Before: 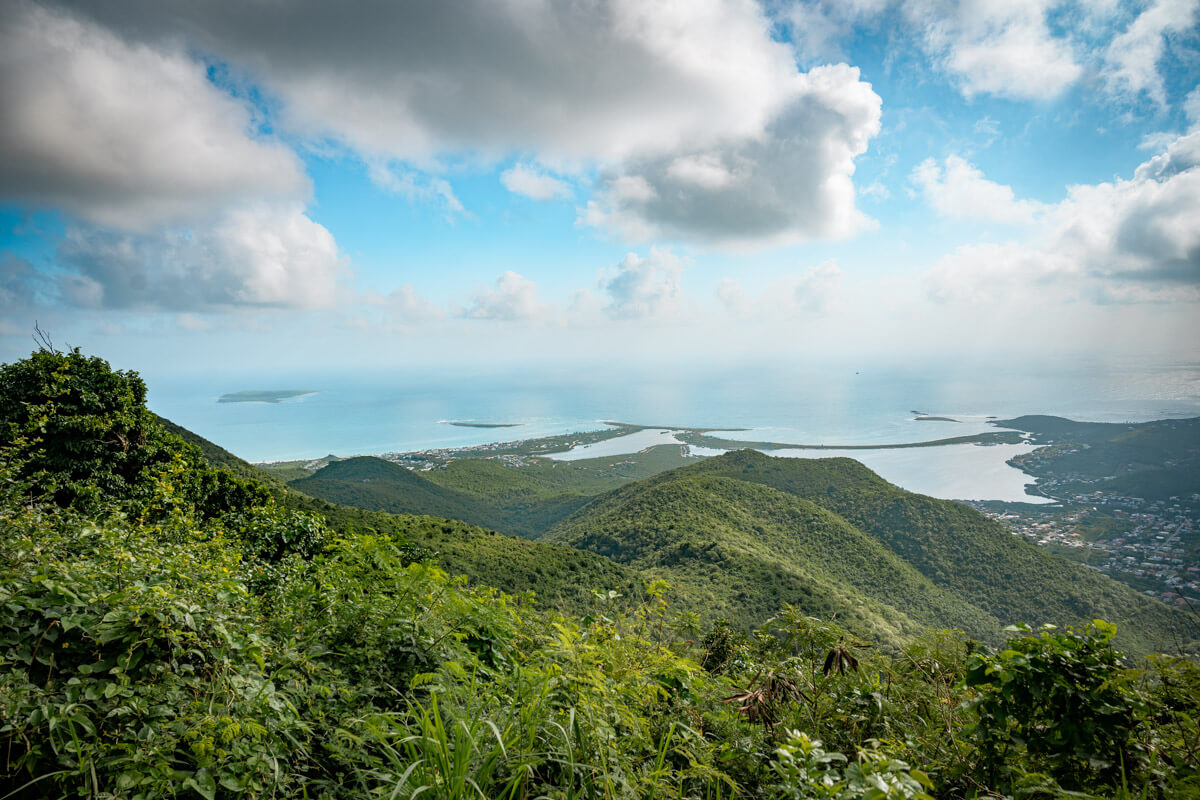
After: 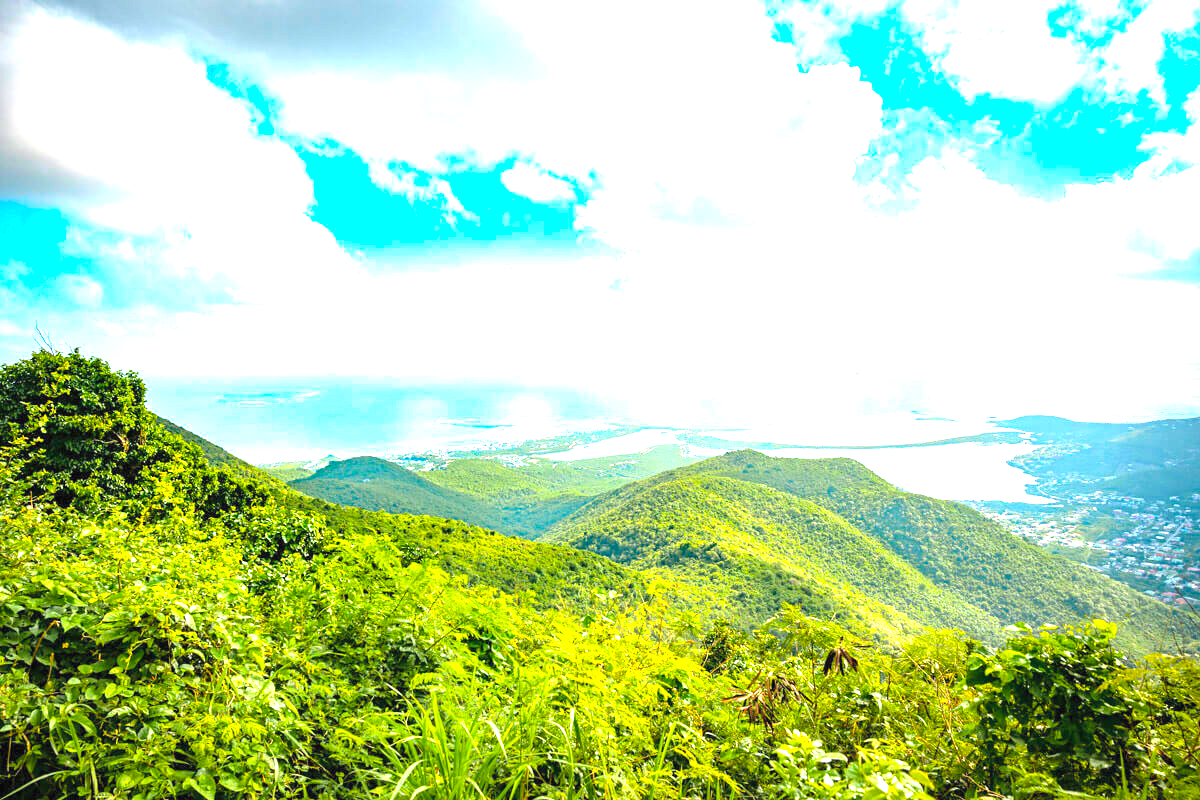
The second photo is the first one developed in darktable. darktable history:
contrast brightness saturation: brightness 0.13
exposure: black level correction 0, exposure 1.45 EV, compensate exposure bias true, compensate highlight preservation false
color balance rgb: linear chroma grading › global chroma 20%, perceptual saturation grading › global saturation 25%, perceptual brilliance grading › global brilliance 20%, global vibrance 20%
